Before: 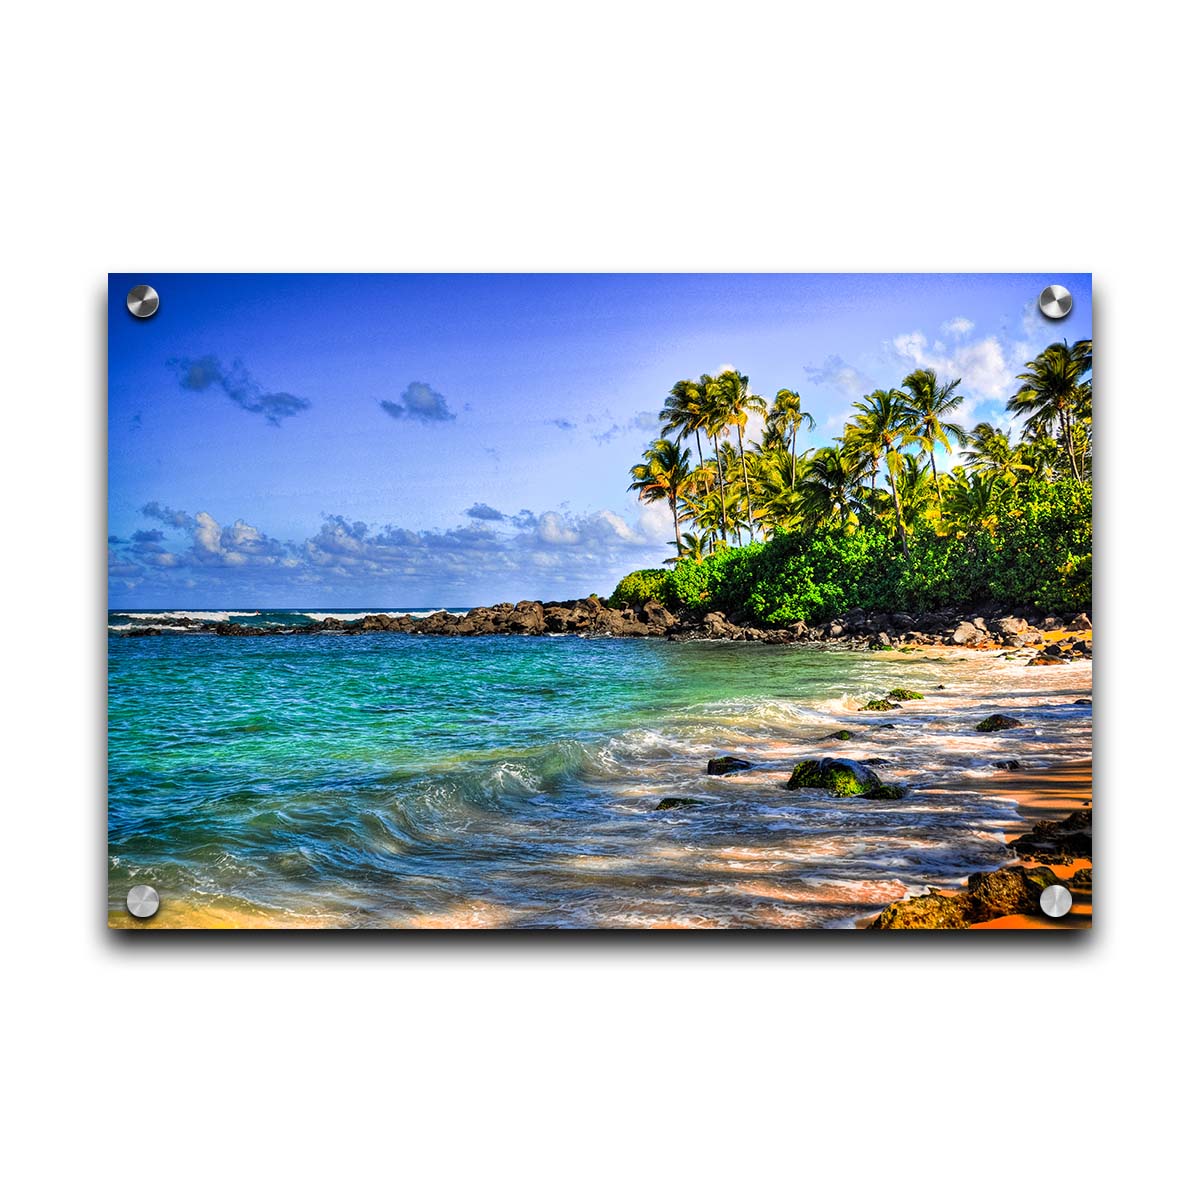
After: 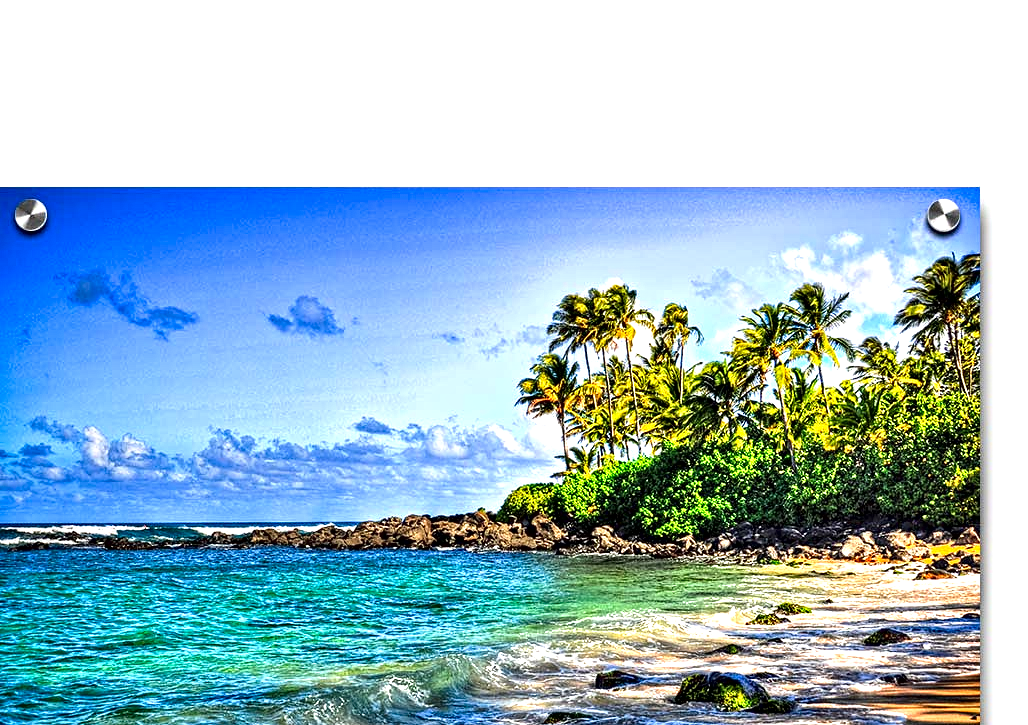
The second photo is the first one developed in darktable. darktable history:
exposure: black level correction -0.002, exposure 0.54 EV, compensate highlight preservation false
contrast equalizer: octaves 7, y [[0.5, 0.542, 0.583, 0.625, 0.667, 0.708], [0.5 ×6], [0.5 ×6], [0 ×6], [0 ×6]]
contrast brightness saturation: contrast 0.04, saturation 0.16
crop and rotate: left 9.345%, top 7.22%, right 4.982%, bottom 32.331%
